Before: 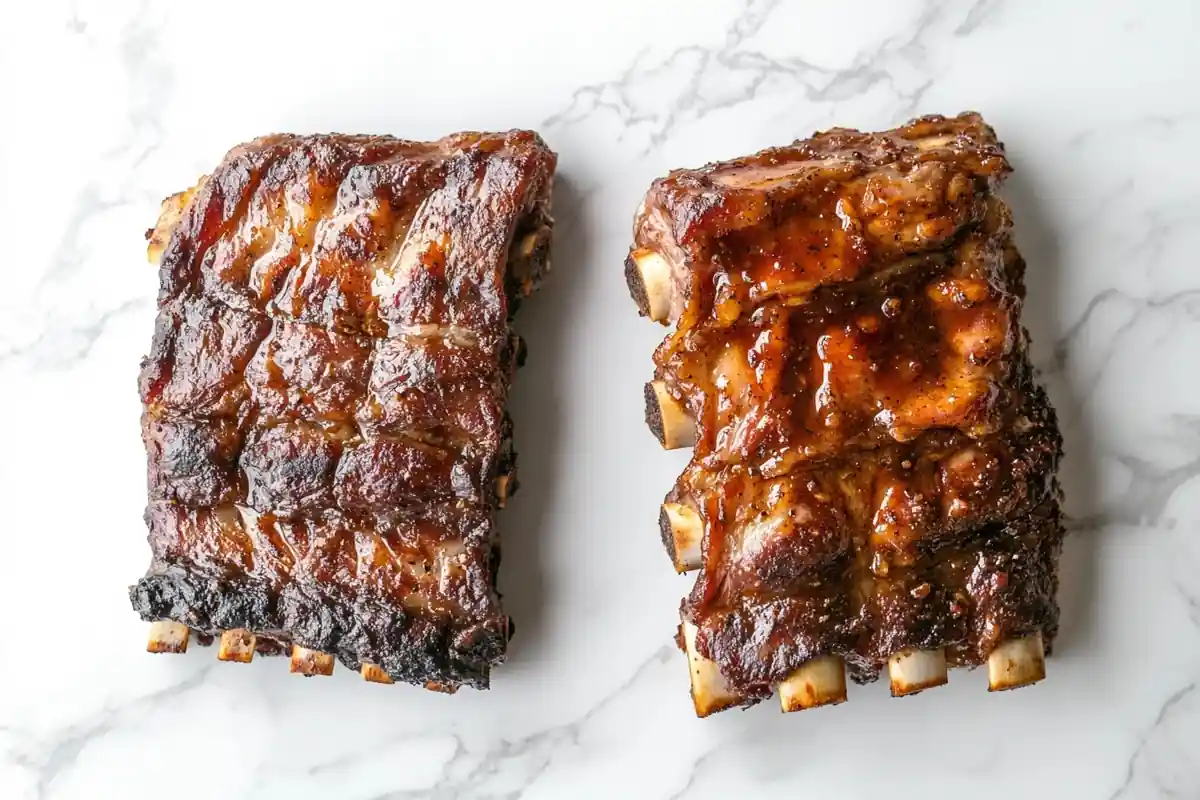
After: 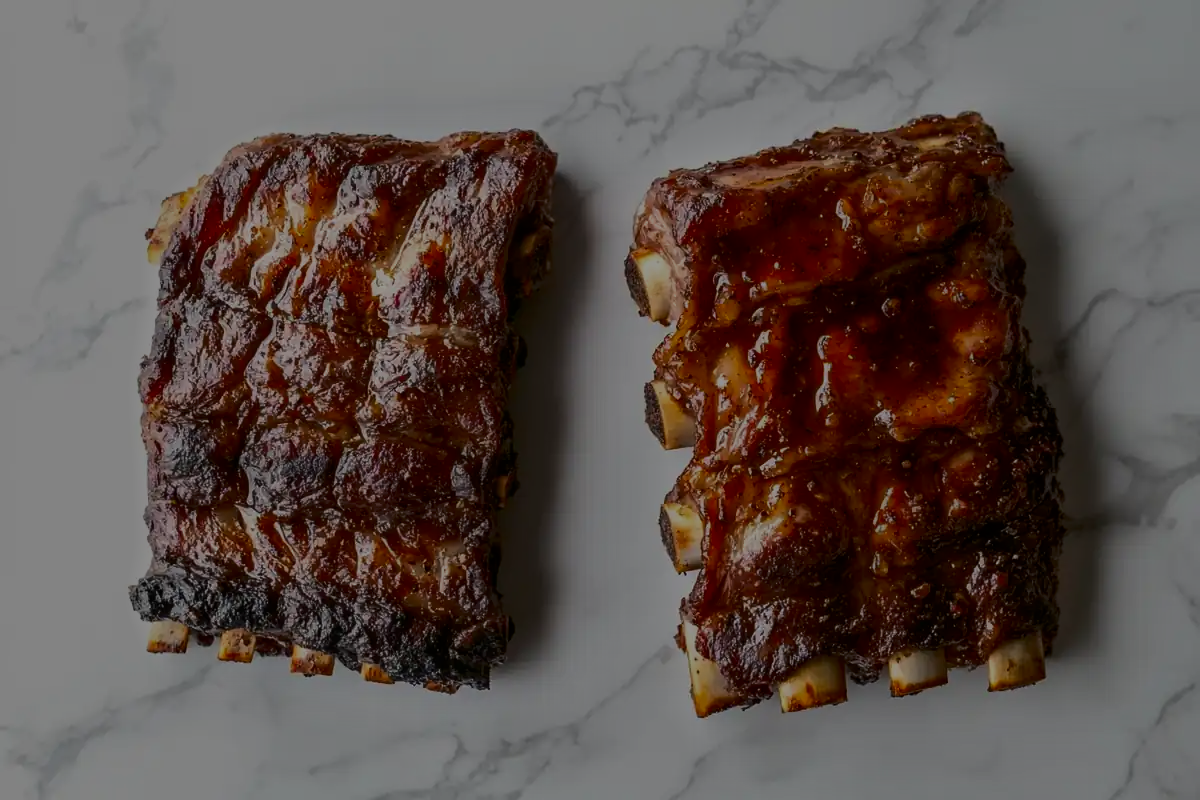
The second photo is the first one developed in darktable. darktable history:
contrast brightness saturation: contrast 0.134, brightness -0.063, saturation 0.156
tone equalizer: -8 EV -1.96 EV, -7 EV -1.97 EV, -6 EV -1.96 EV, -5 EV -1.99 EV, -4 EV -1.97 EV, -3 EV -1.98 EV, -2 EV -1.97 EV, -1 EV -1.61 EV, +0 EV -1.99 EV, mask exposure compensation -0.494 EV
